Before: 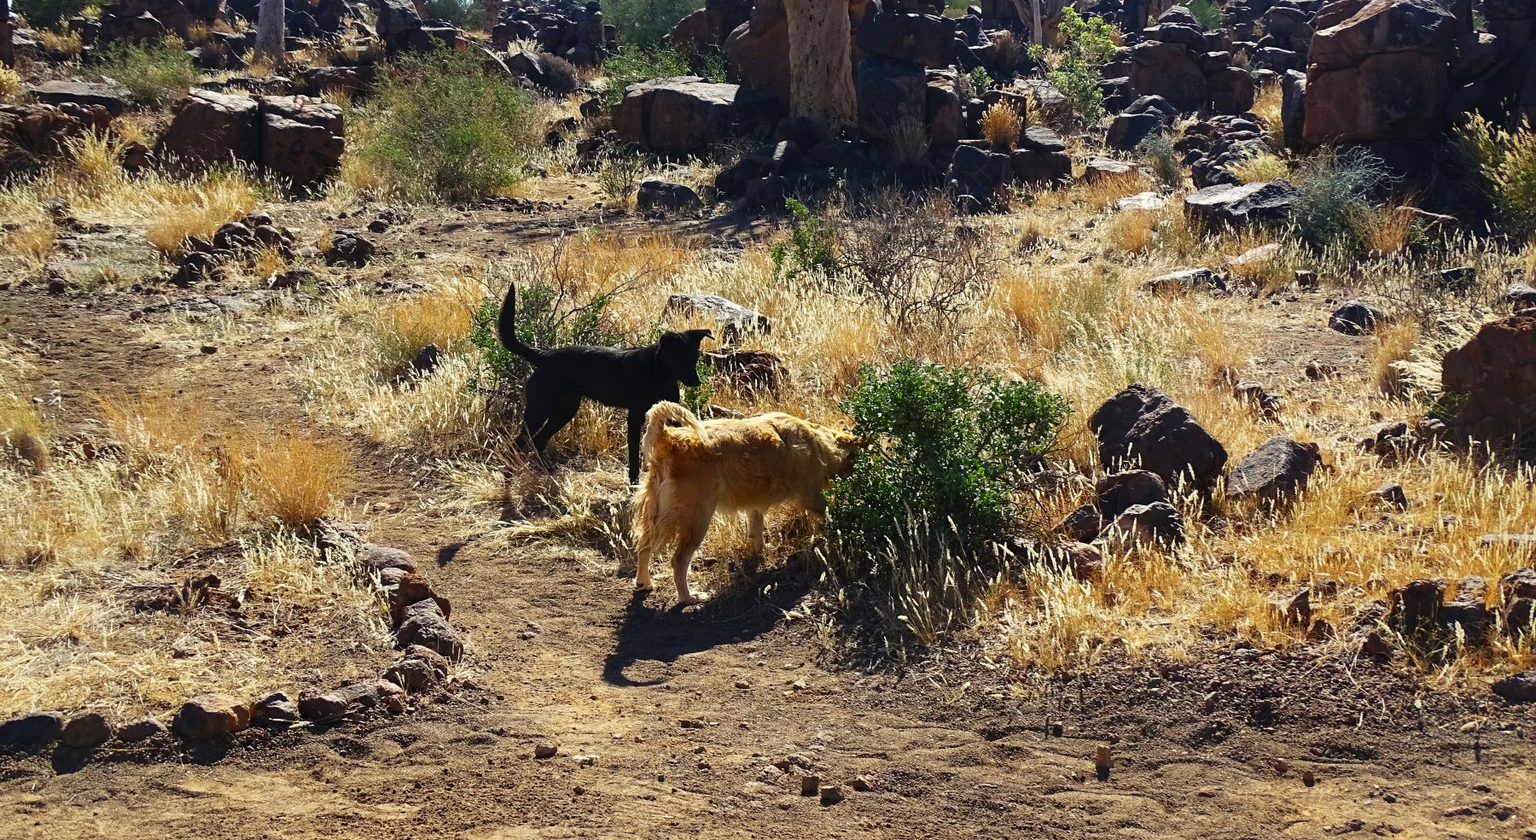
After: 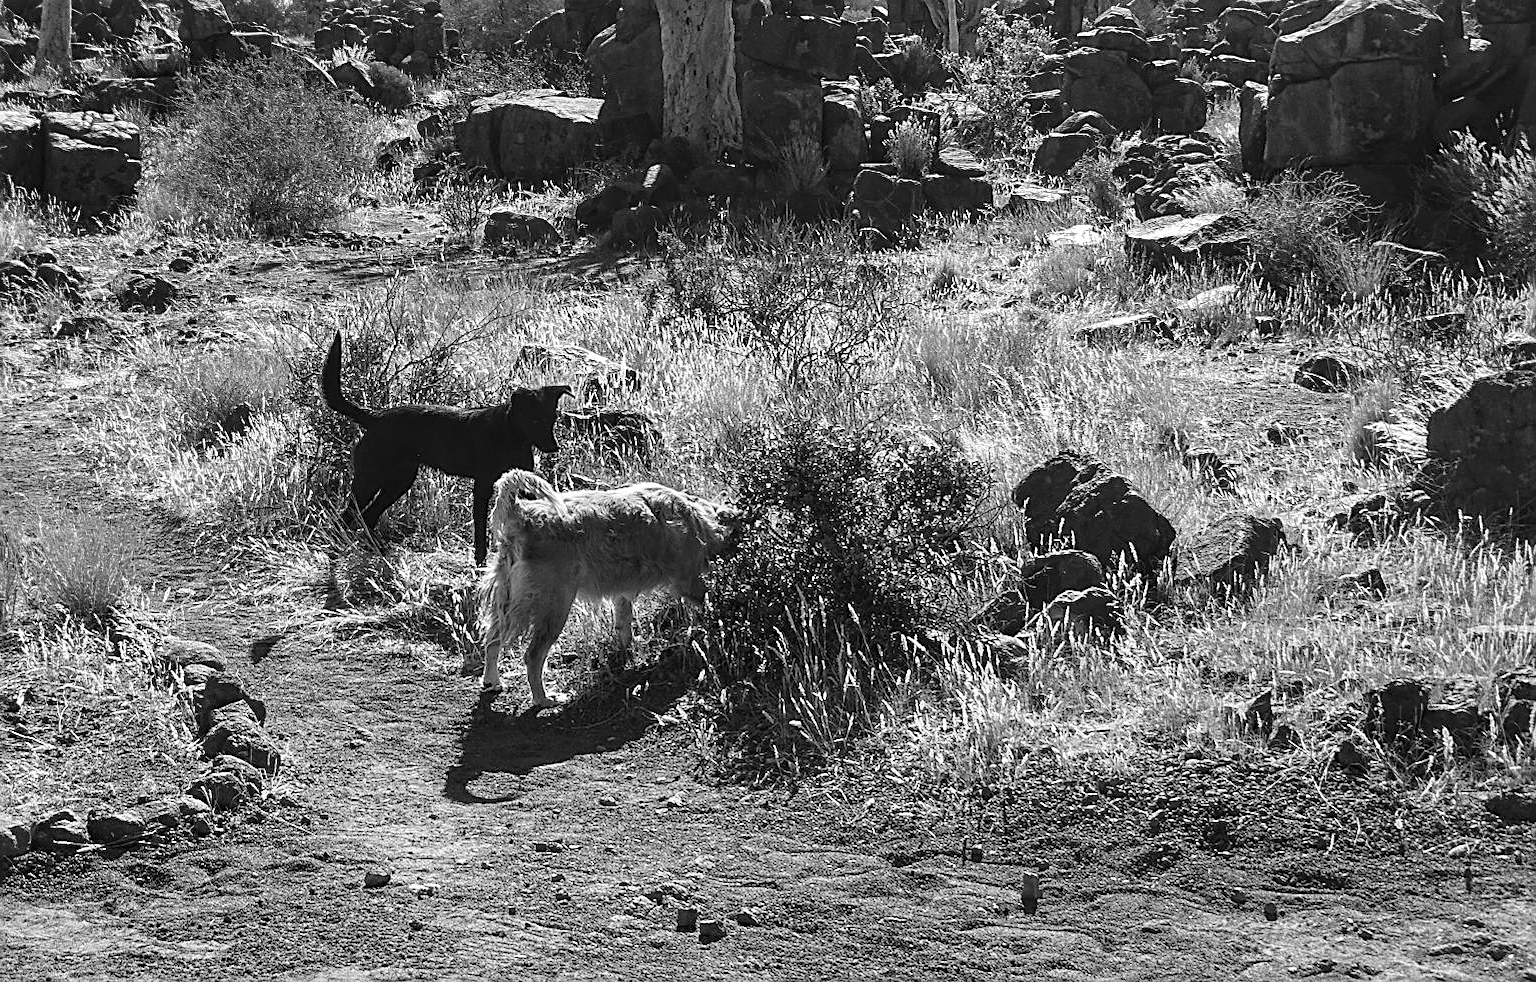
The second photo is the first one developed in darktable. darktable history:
crop and rotate: left 14.584%
shadows and highlights: shadows 37.27, highlights -28.18, soften with gaussian
rotate and perspective: automatic cropping original format, crop left 0, crop top 0
sharpen: on, module defaults
color calibration: output gray [0.18, 0.41, 0.41, 0], gray › normalize channels true, illuminant same as pipeline (D50), adaptation XYZ, x 0.346, y 0.359, gamut compression 0
exposure: exposure 0.4 EV, compensate highlight preservation false
local contrast: on, module defaults
